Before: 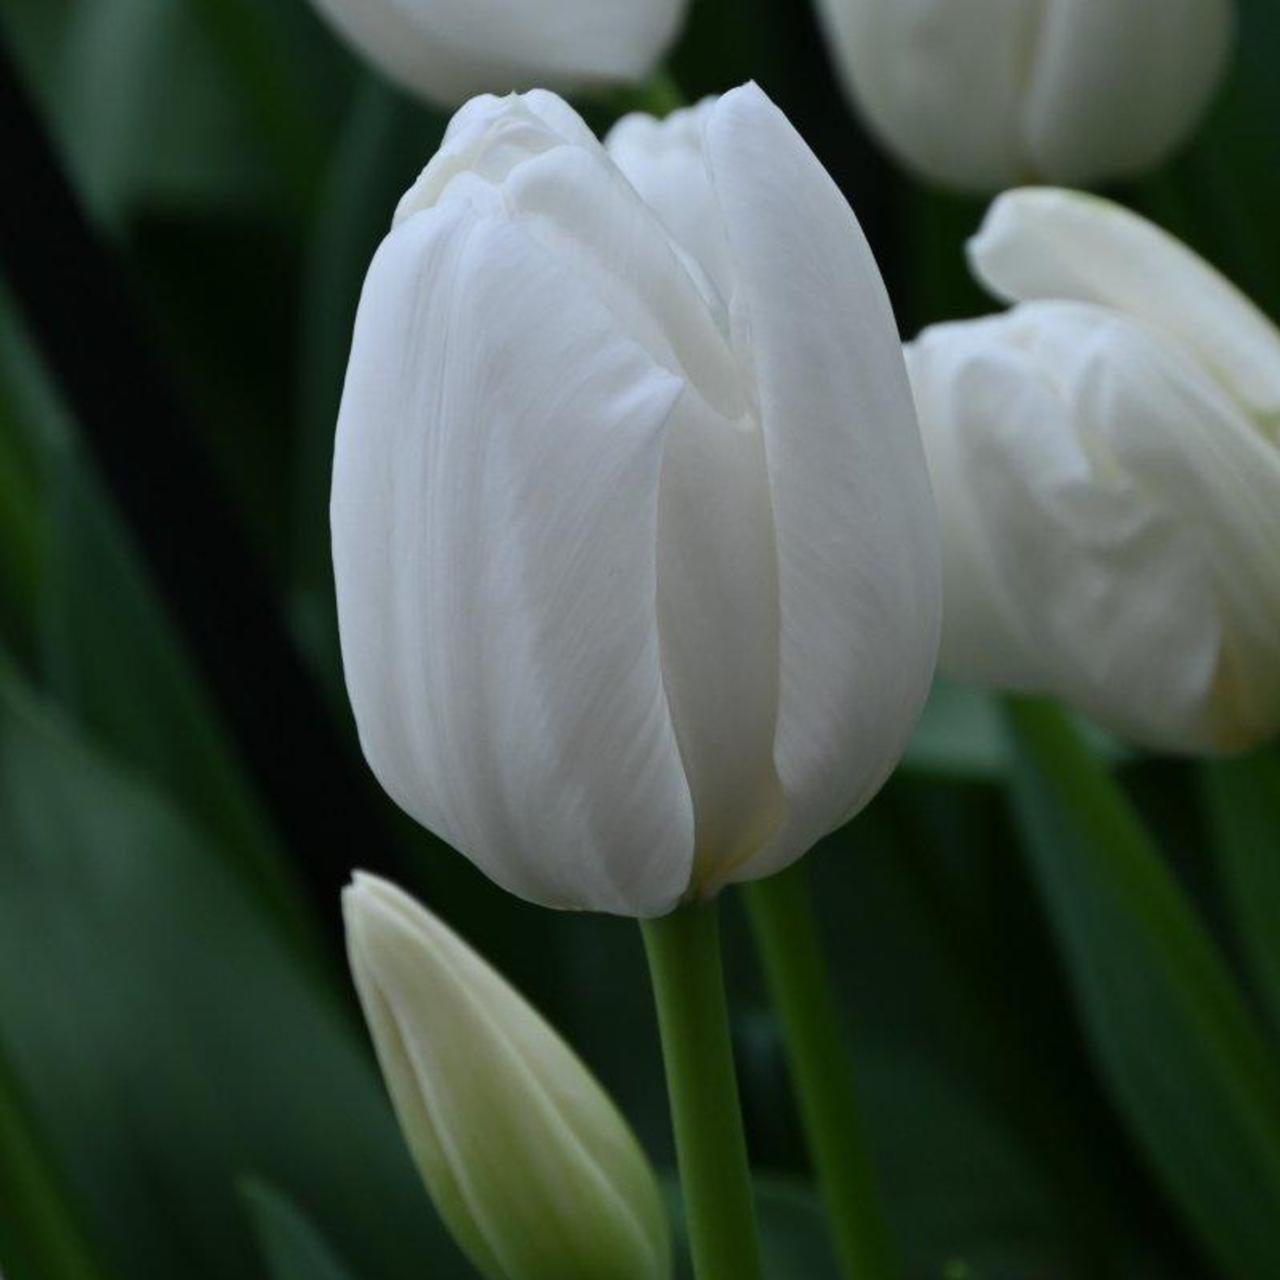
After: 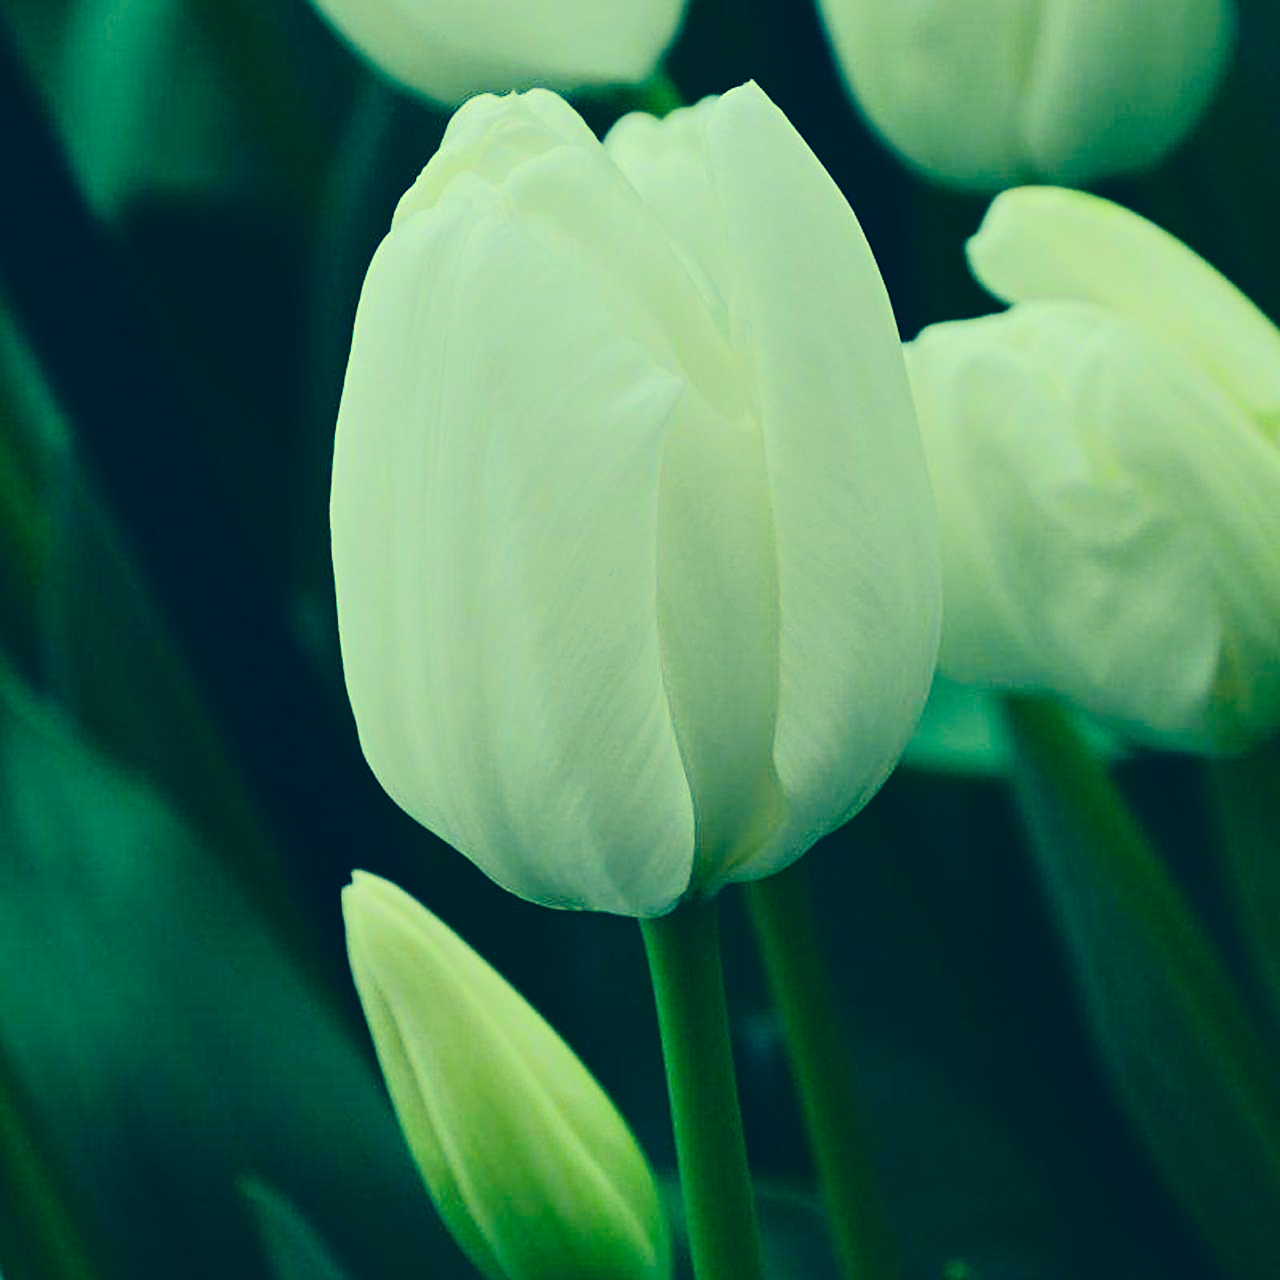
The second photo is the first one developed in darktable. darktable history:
tone equalizer: -7 EV 0.16 EV, -6 EV 0.623 EV, -5 EV 1.16 EV, -4 EV 1.32 EV, -3 EV 1.18 EV, -2 EV 0.6 EV, -1 EV 0.147 EV, edges refinement/feathering 500, mask exposure compensation -1.57 EV, preserve details no
color correction: highlights a* -15.7, highlights b* 39.62, shadows a* -39.34, shadows b* -26.27
exposure: exposure -0.04 EV, compensate highlight preservation false
sharpen: on, module defaults
